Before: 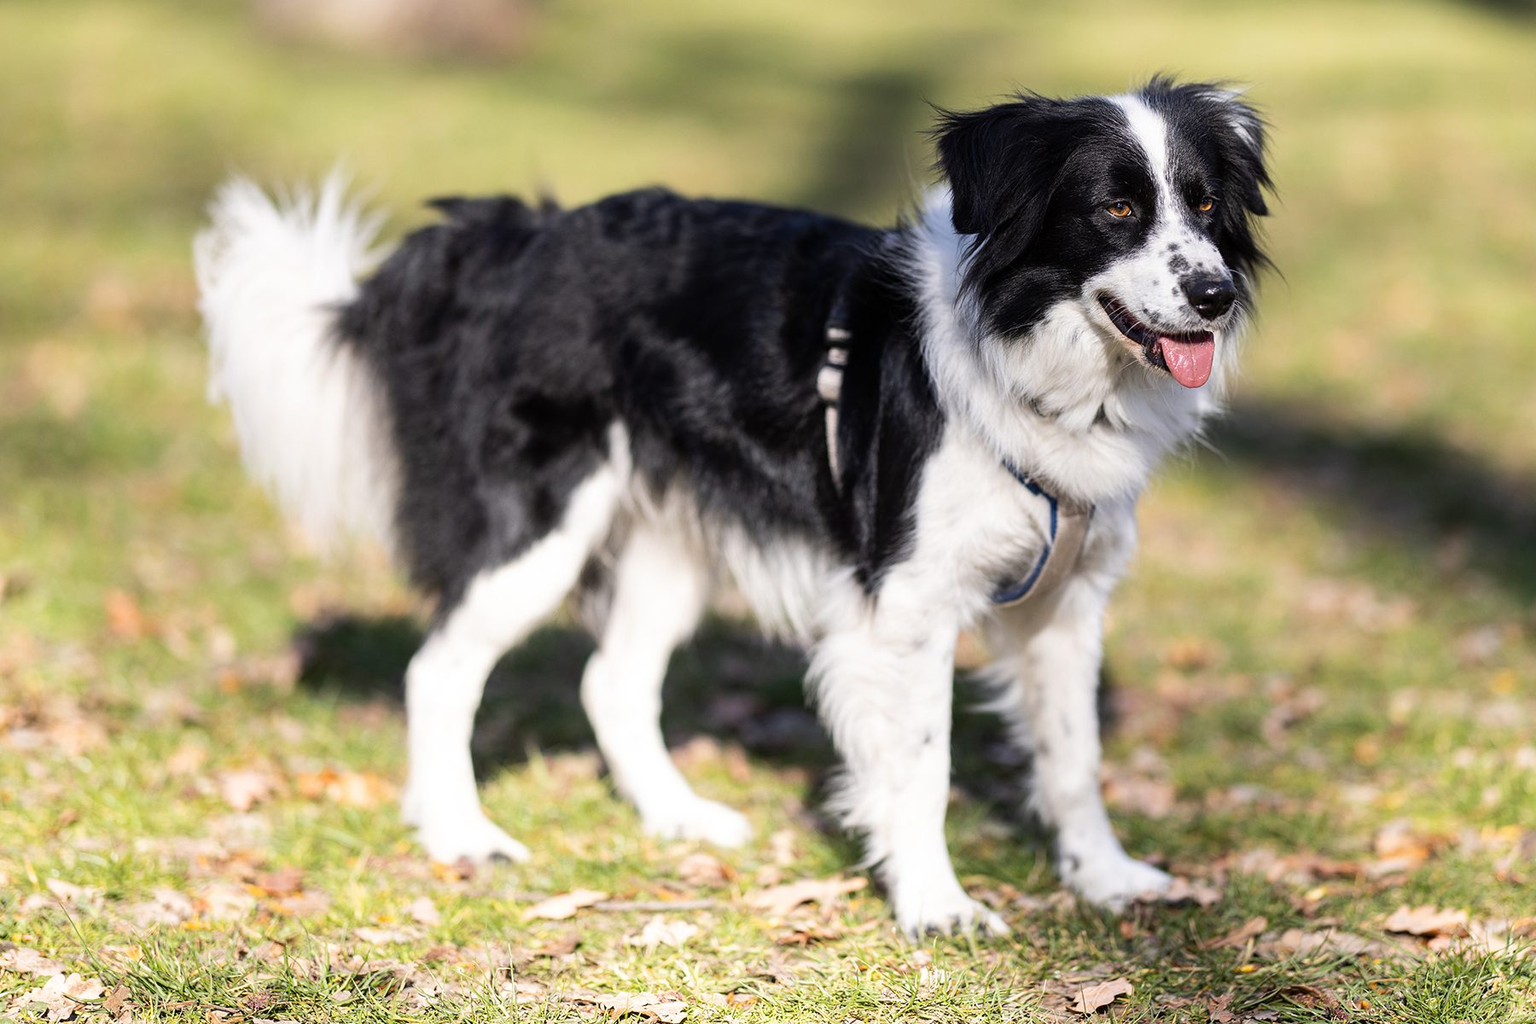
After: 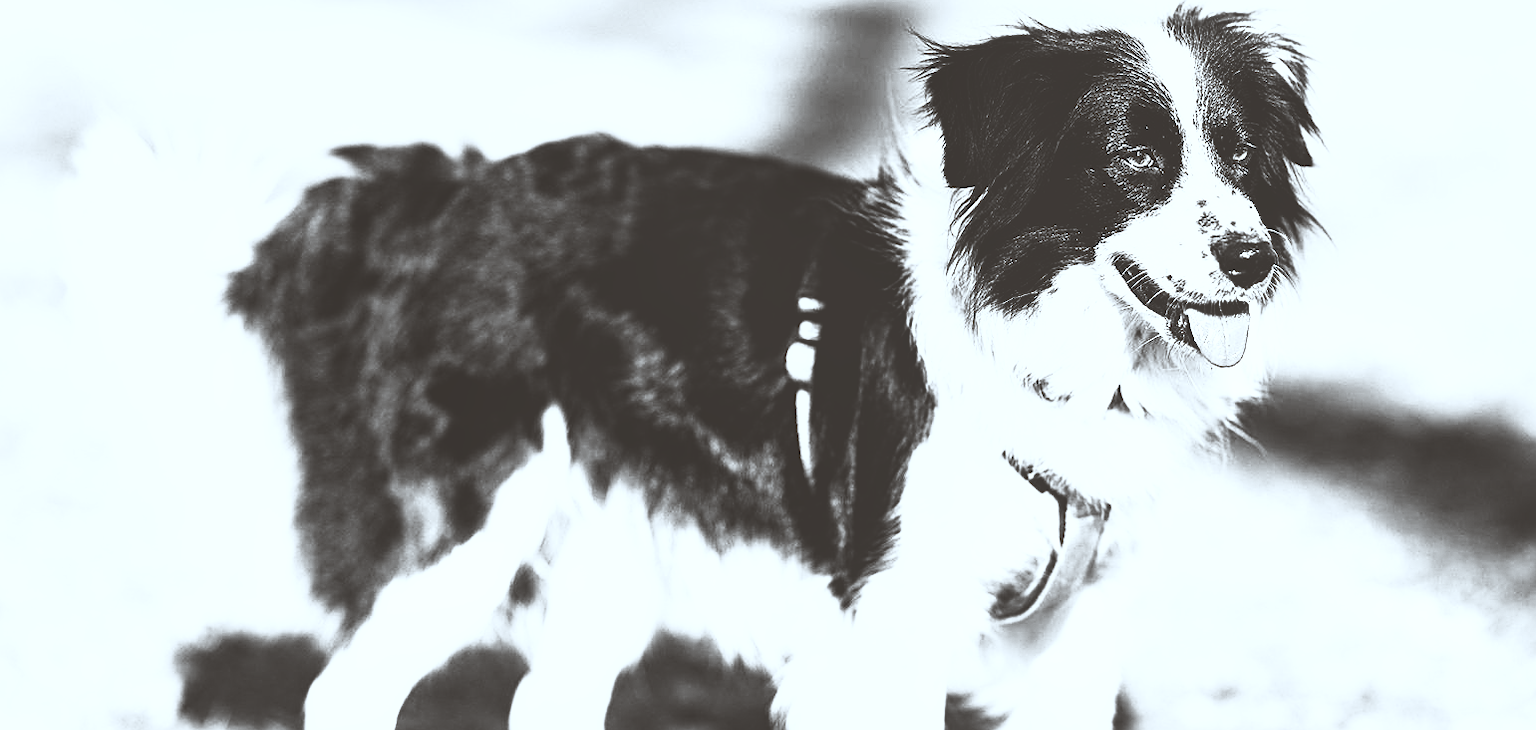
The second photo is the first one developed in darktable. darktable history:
haze removal: compatibility mode true, adaptive false
contrast brightness saturation: contrast 0.534, brightness 0.475, saturation -0.997
exposure: black level correction 0, exposure 0.498 EV, compensate highlight preservation false
sharpen: on, module defaults
color correction: highlights a* -3.21, highlights b* -6.08, shadows a* 3.04, shadows b* 5.74
local contrast: mode bilateral grid, contrast 19, coarseness 49, detail 148%, midtone range 0.2
crop and rotate: left 9.408%, top 7.18%, right 4.959%, bottom 31.663%
base curve: curves: ch0 [(0, 0.036) (0.007, 0.037) (0.604, 0.887) (1, 1)], preserve colors none
